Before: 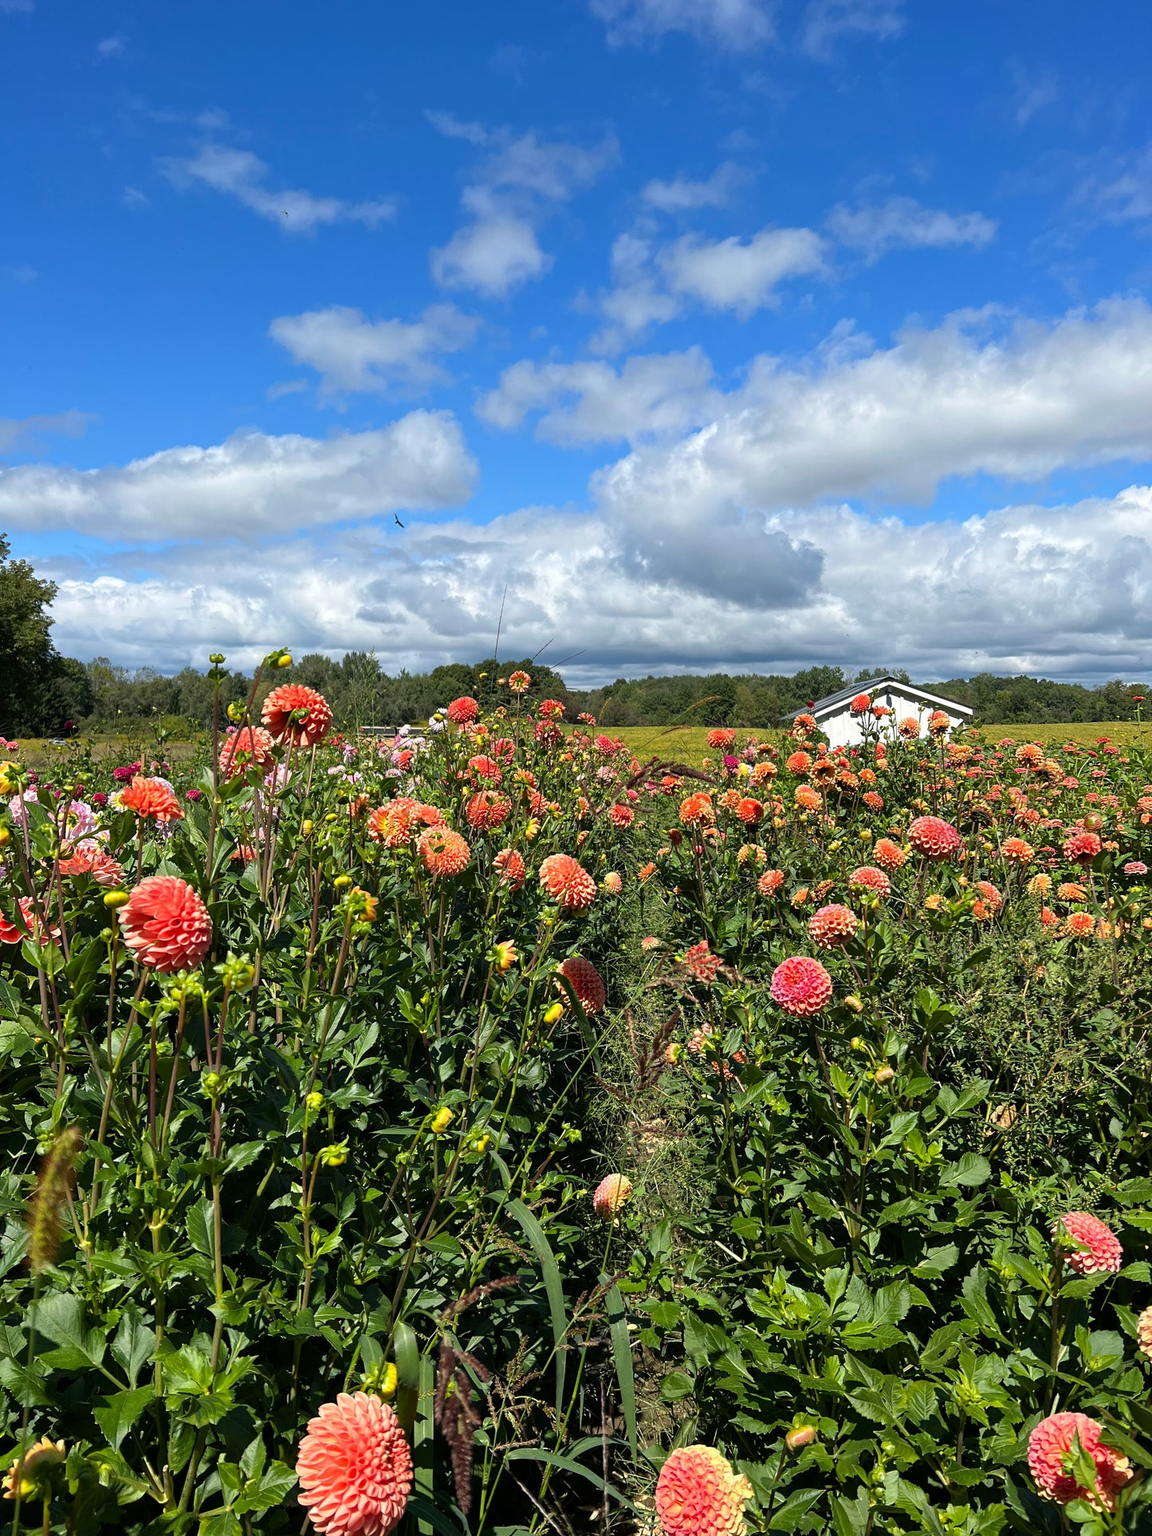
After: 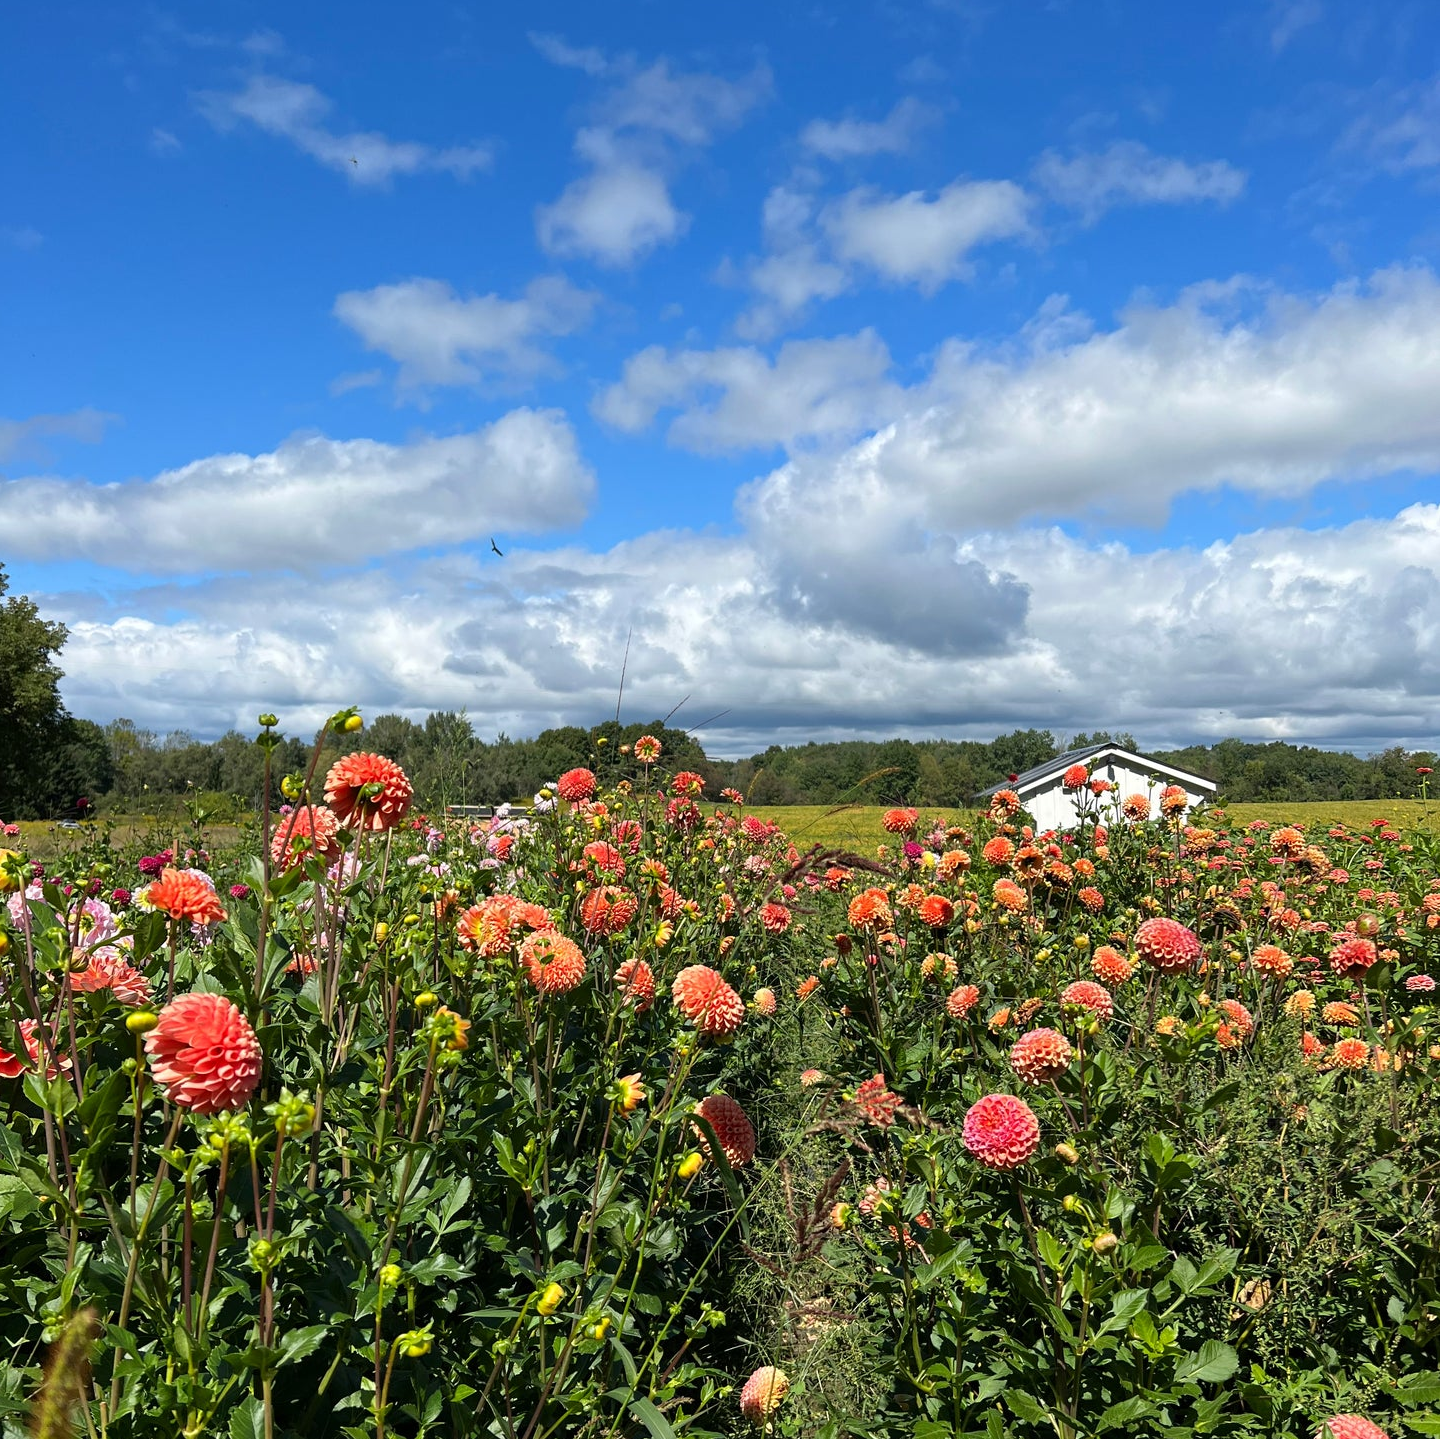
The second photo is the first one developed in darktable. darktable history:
crop: left 0.34%, top 5.523%, bottom 19.79%
